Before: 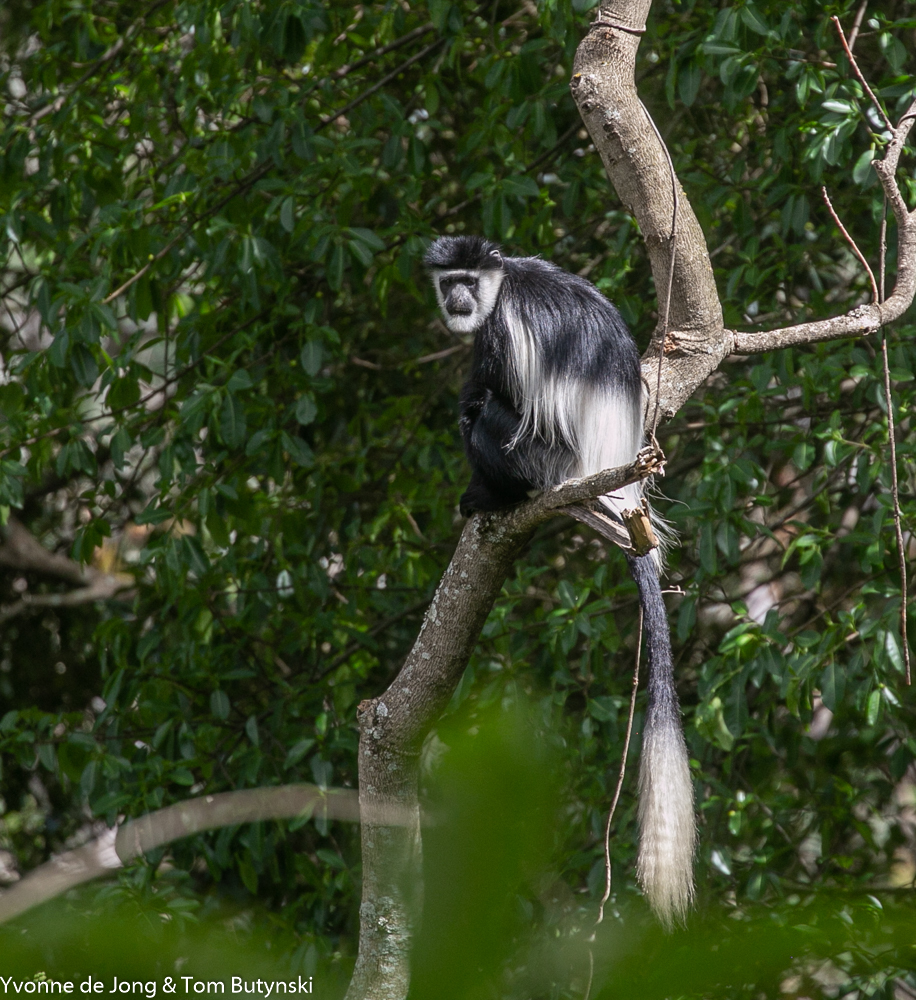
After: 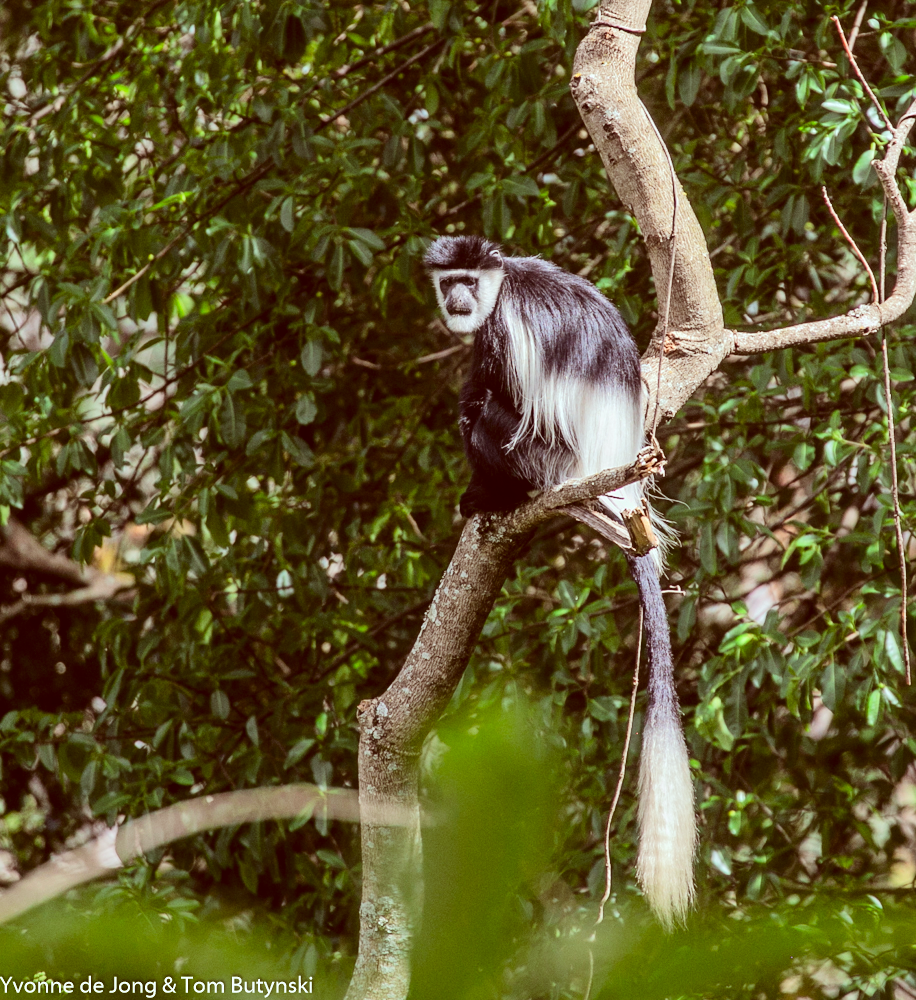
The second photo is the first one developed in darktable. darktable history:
color calibration: illuminant same as pipeline (D50), adaptation XYZ, x 0.346, y 0.357, temperature 5013.66 K
color correction: highlights a* -7.07, highlights b* -0.203, shadows a* 20.63, shadows b* 11.72
tone equalizer: -7 EV 0.144 EV, -6 EV 0.628 EV, -5 EV 1.17 EV, -4 EV 1.32 EV, -3 EV 1.14 EV, -2 EV 0.6 EV, -1 EV 0.149 EV, edges refinement/feathering 500, mask exposure compensation -1.57 EV, preserve details no
